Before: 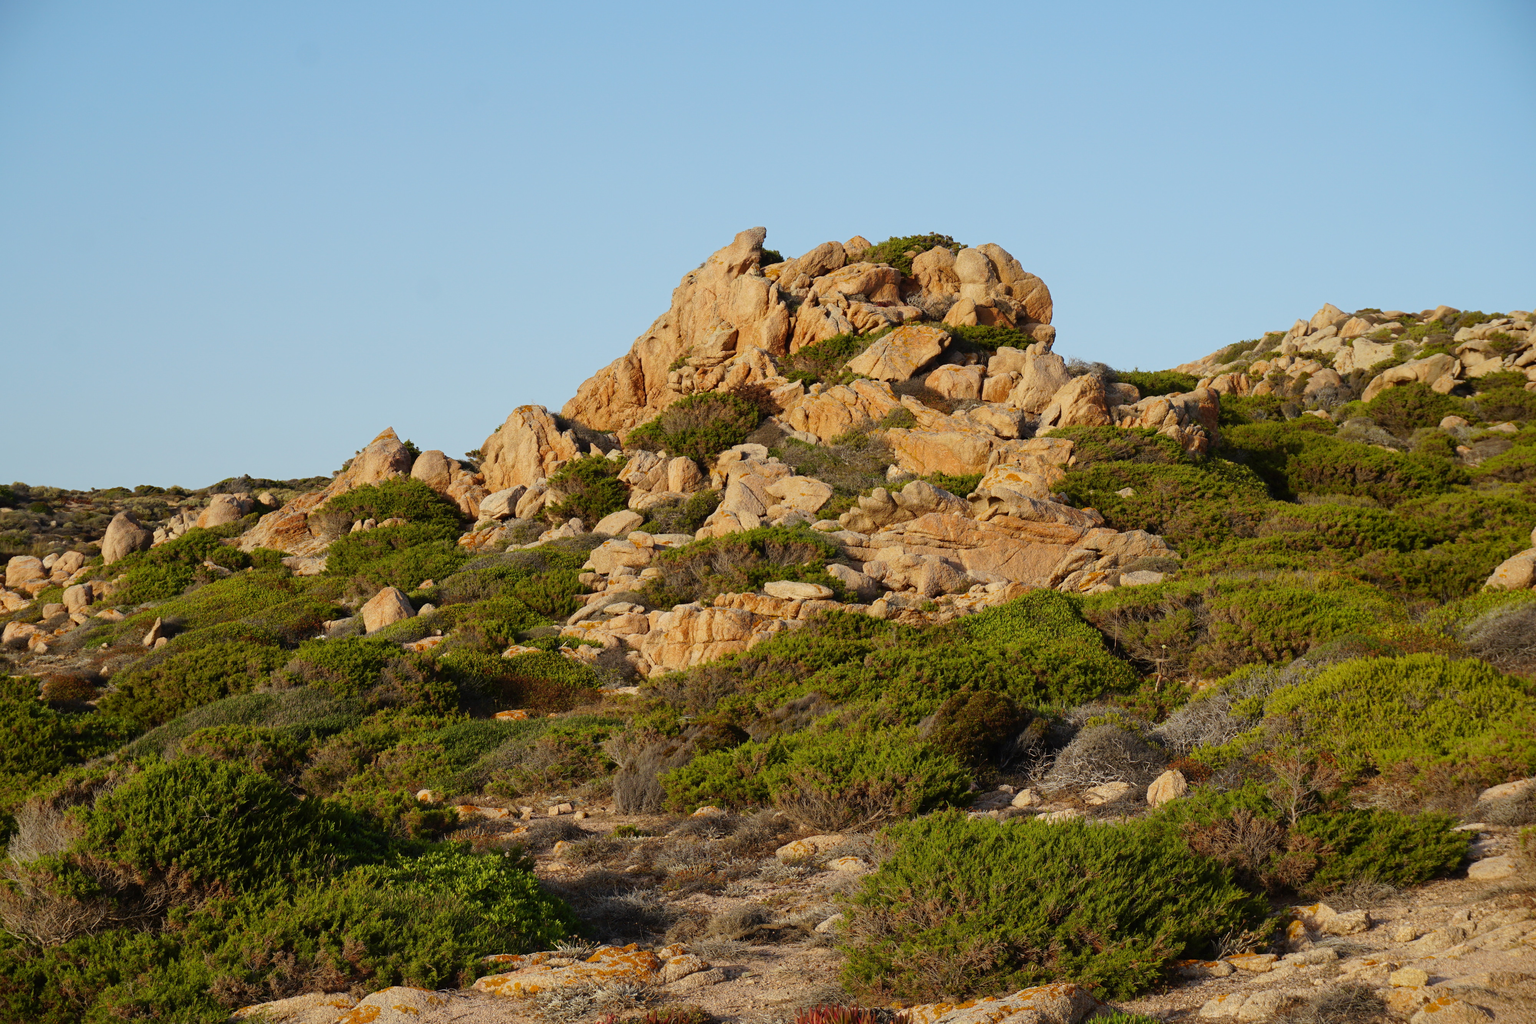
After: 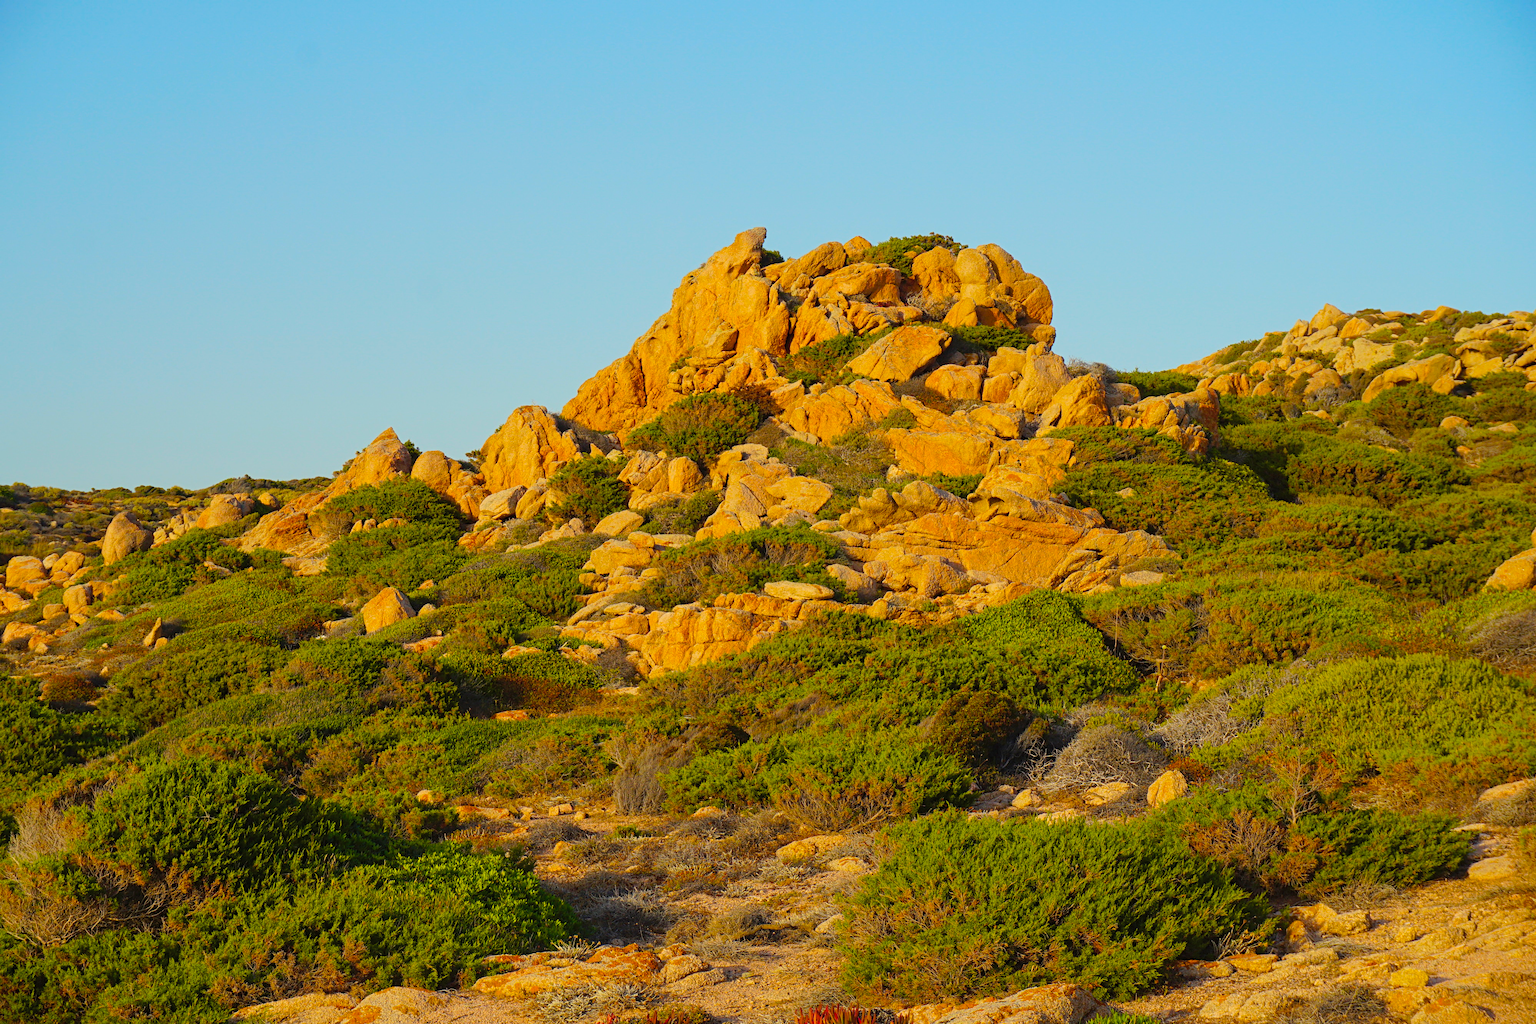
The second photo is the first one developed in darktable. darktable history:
contrast equalizer: y [[0.5, 0.5, 0.5, 0.539, 0.64, 0.611], [0.5 ×6], [0.5 ×6], [0 ×6], [0 ×6]], mix 0.542
color balance rgb: highlights gain › chroma 3.057%, highlights gain › hue 78.69°, linear chroma grading › global chroma 20.023%, perceptual saturation grading › global saturation 25.806%, contrast -9.661%
contrast brightness saturation: brightness 0.092, saturation 0.194
